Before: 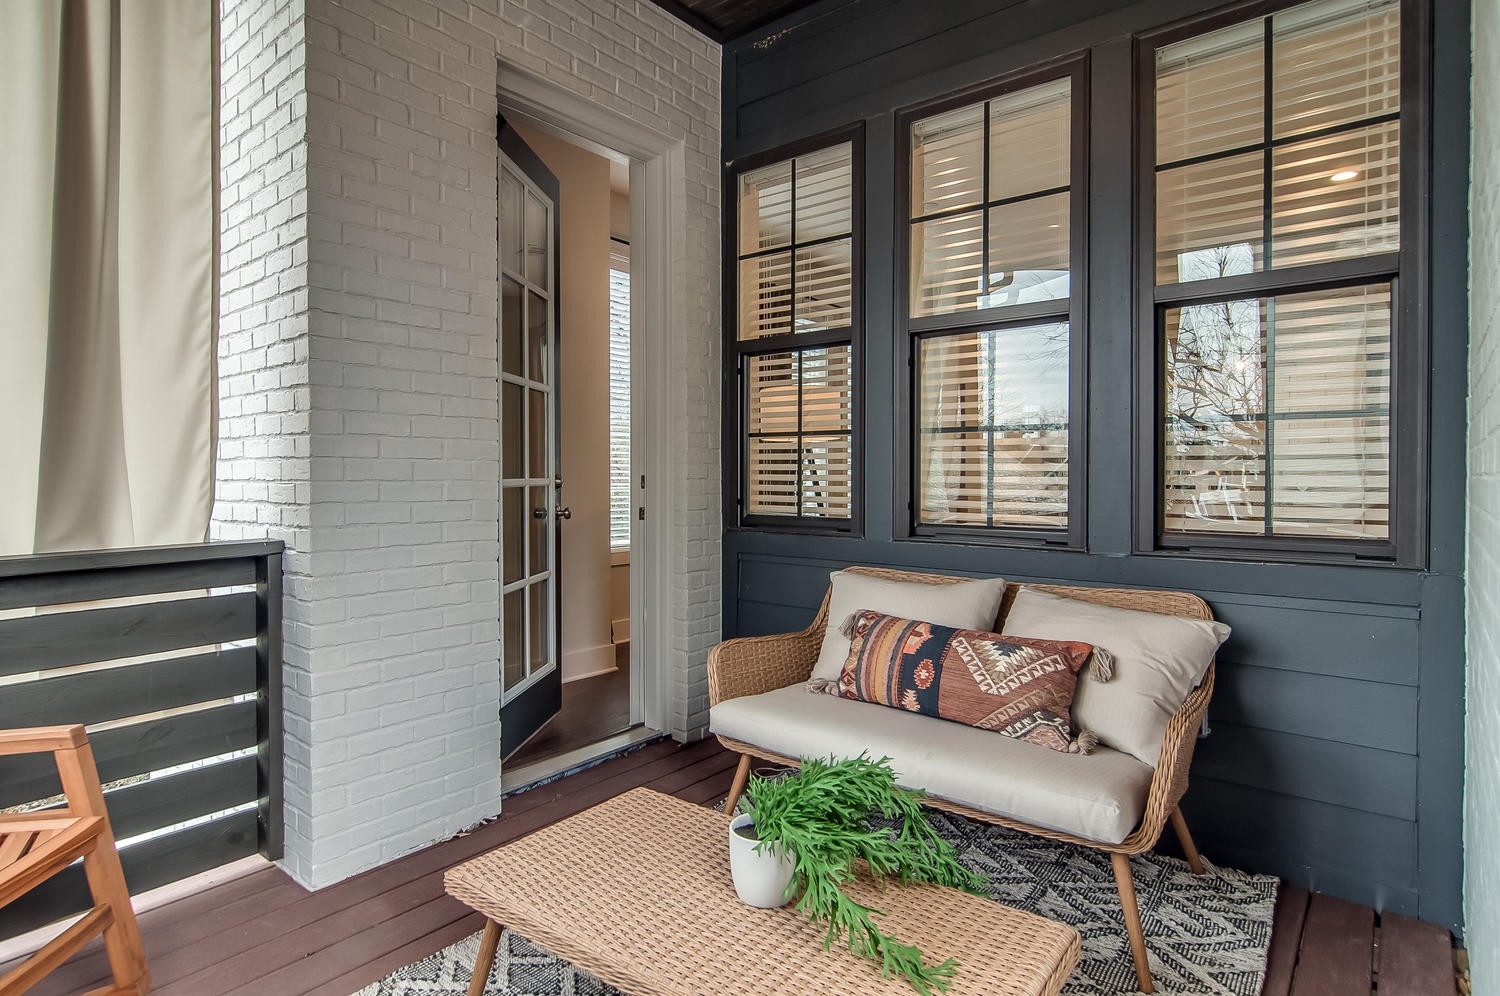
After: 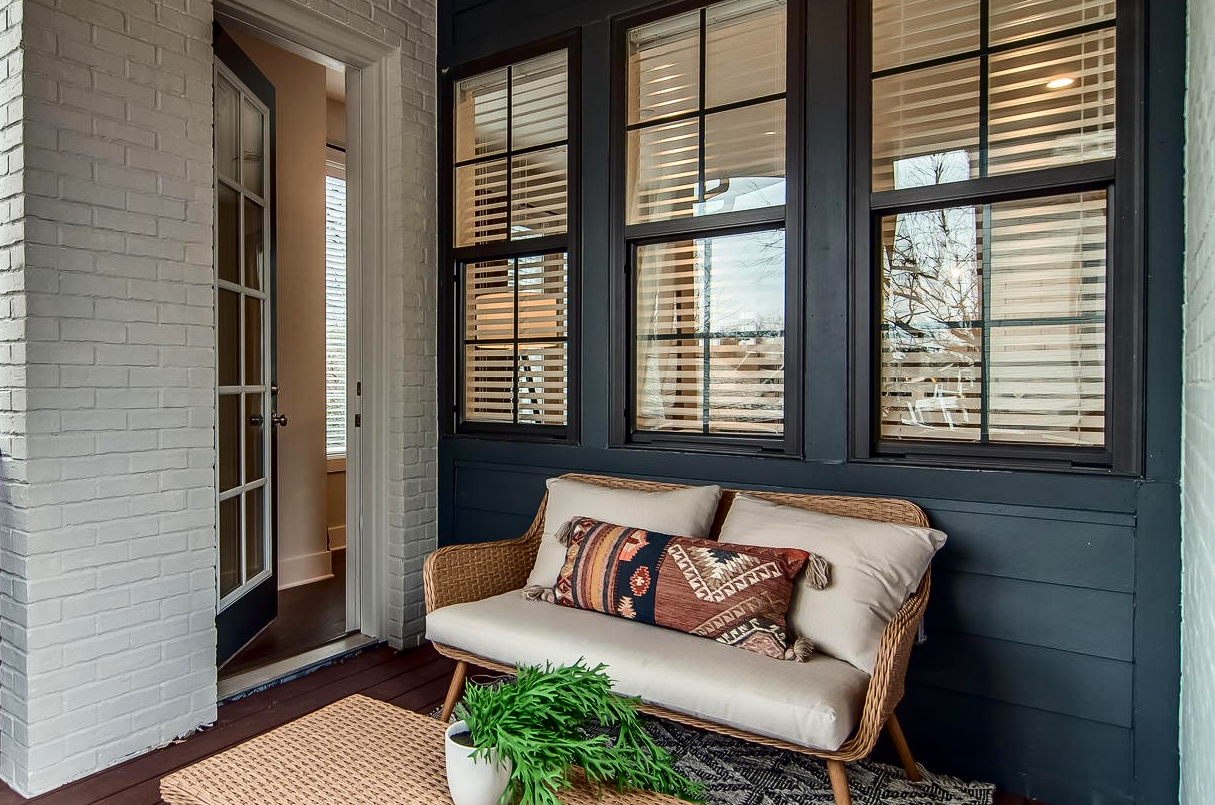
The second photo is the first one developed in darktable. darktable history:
crop: left 18.967%, top 9.374%, right 0%, bottom 9.726%
contrast brightness saturation: contrast 0.209, brightness -0.102, saturation 0.206
